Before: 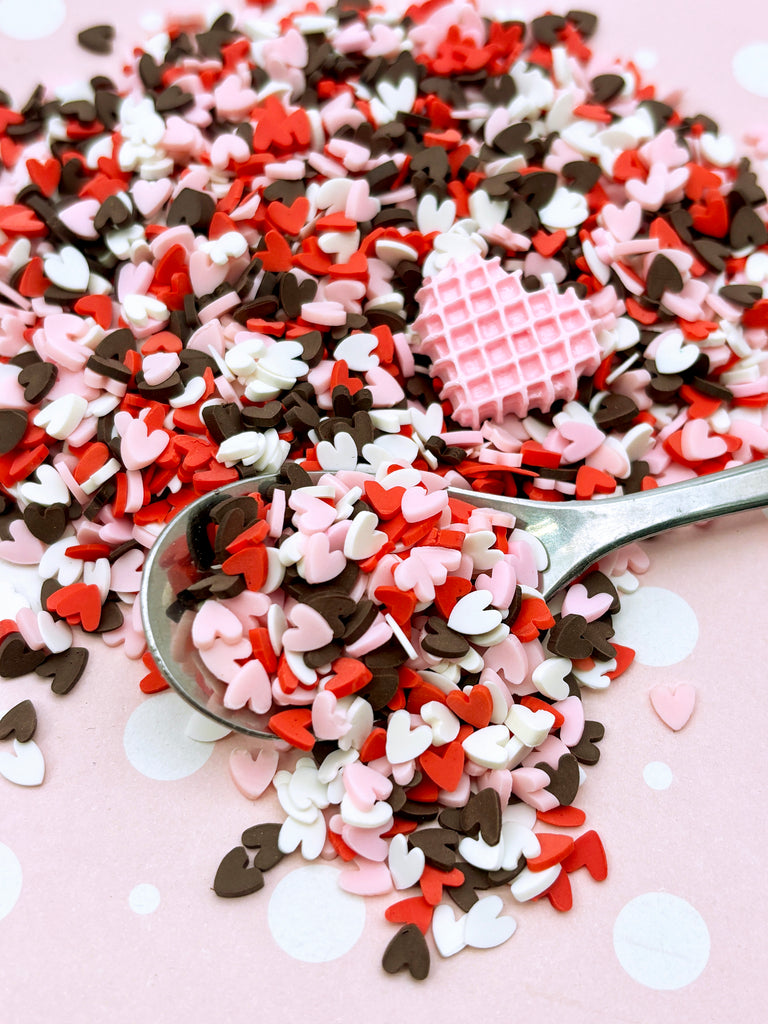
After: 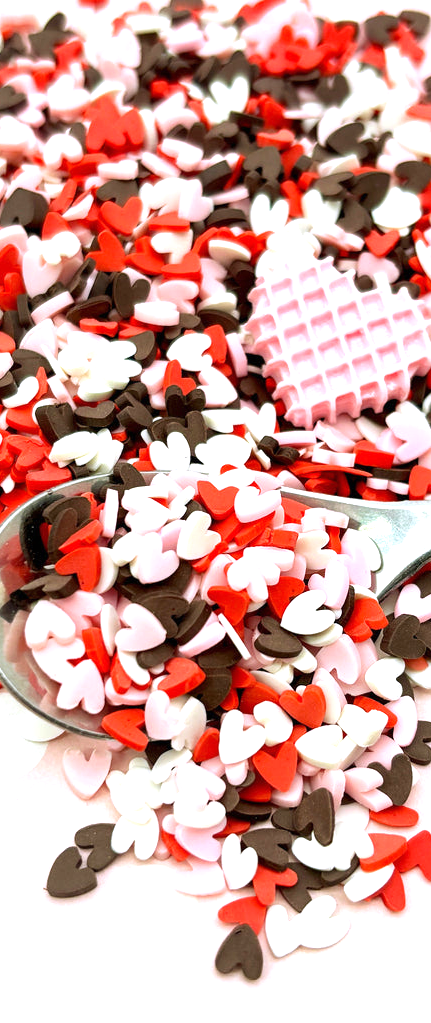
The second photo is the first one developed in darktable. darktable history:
exposure: black level correction 0, exposure 0.694 EV, compensate highlight preservation false
crop: left 21.804%, right 22.068%, bottom 0.005%
